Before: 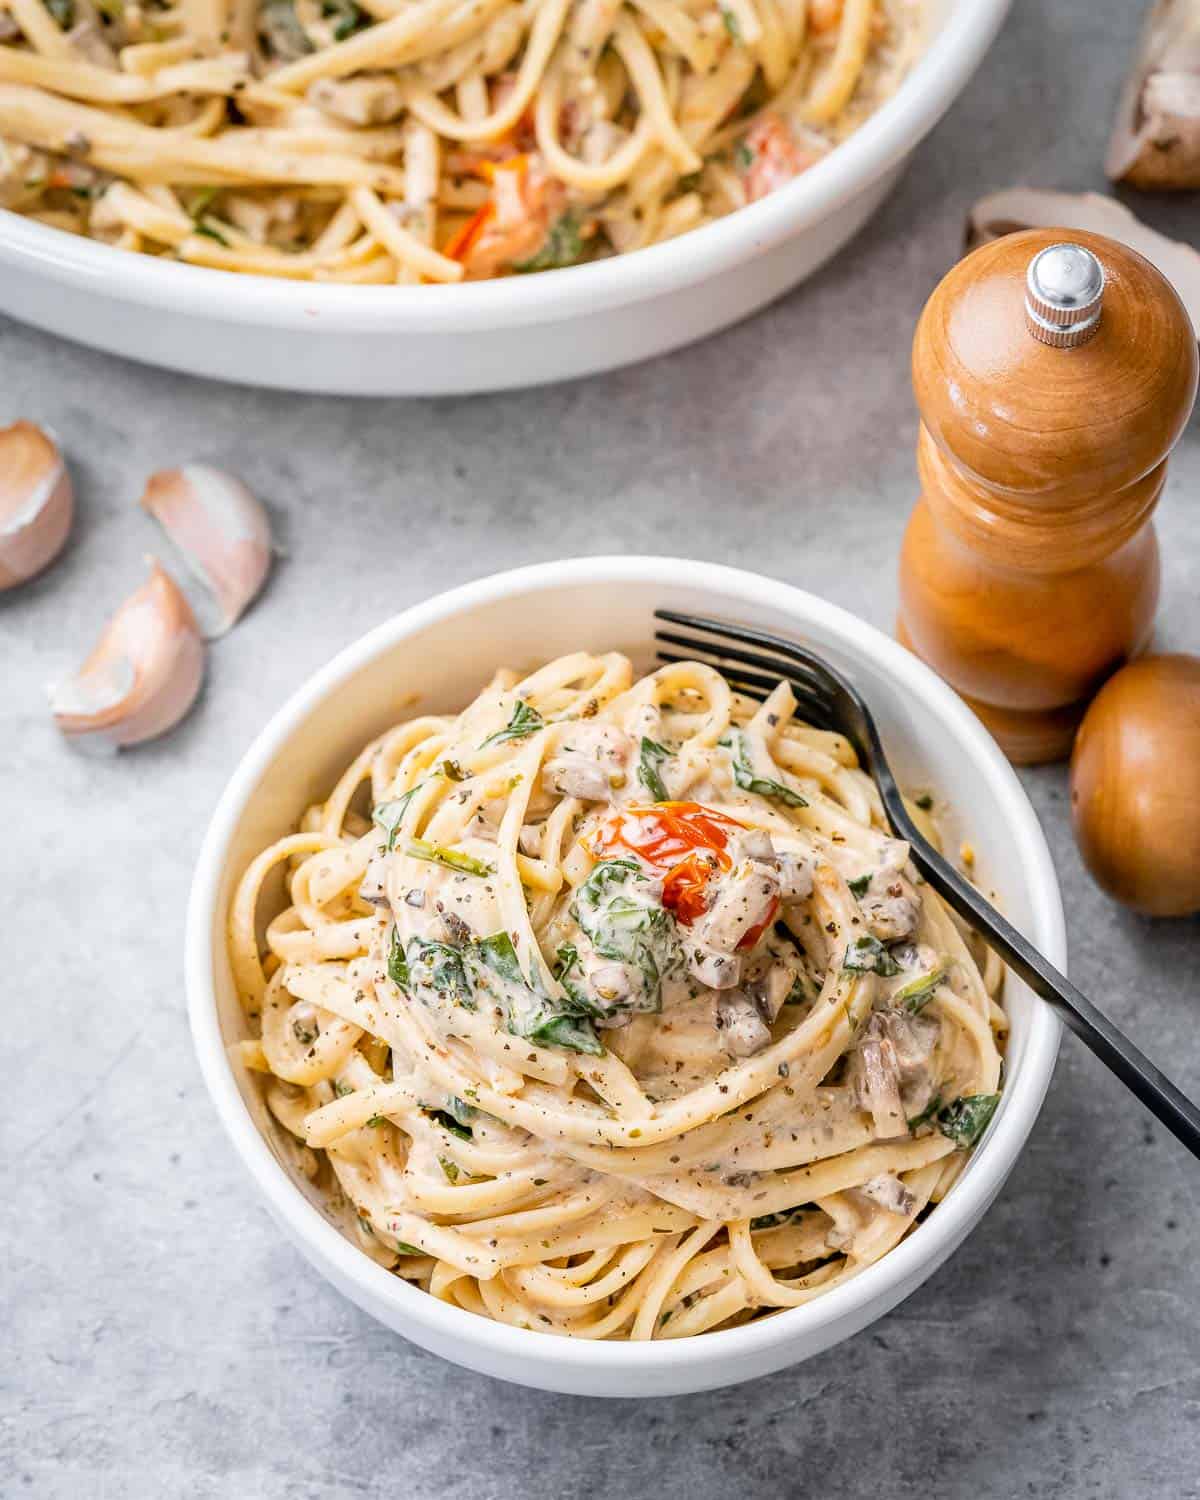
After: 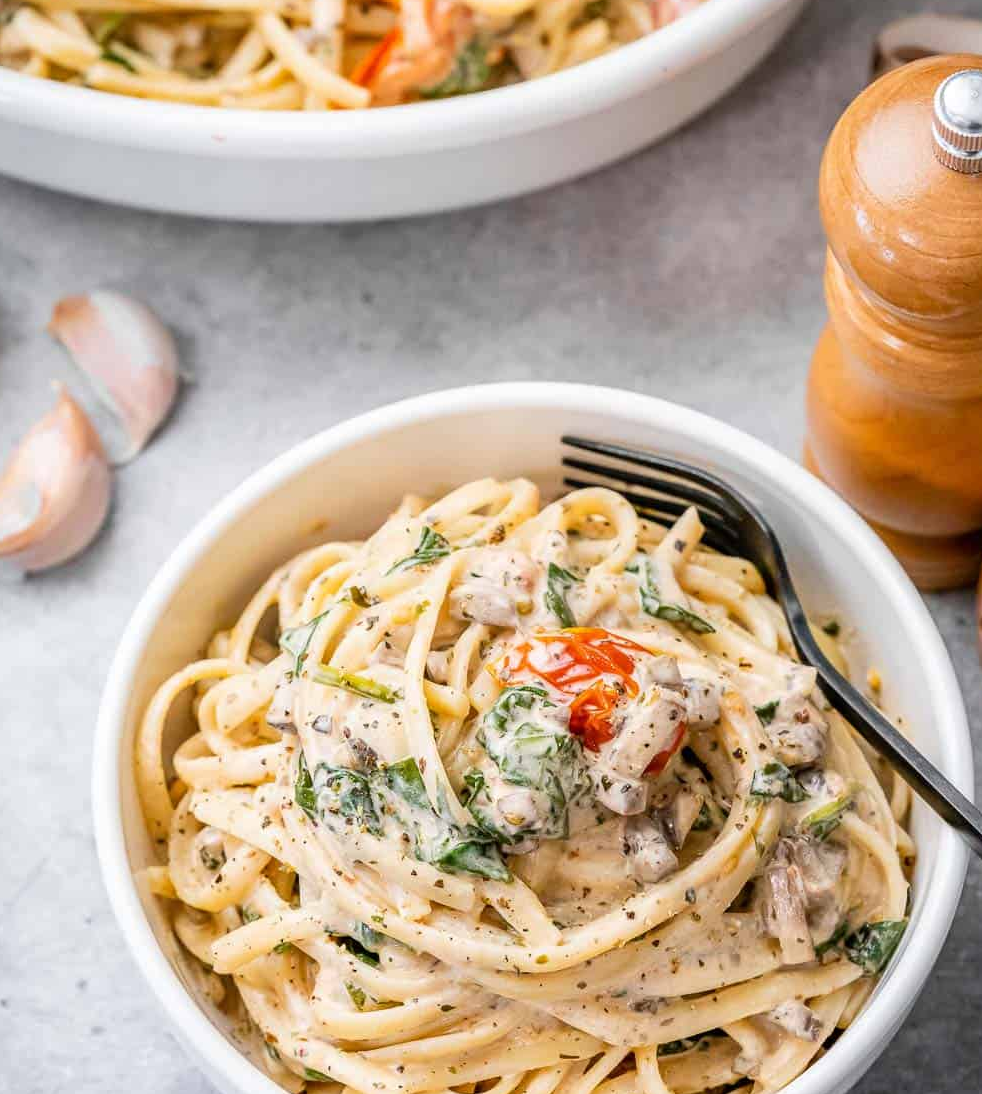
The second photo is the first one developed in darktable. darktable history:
sharpen: radius 2.933, amount 0.883, threshold 47.33
crop: left 7.756%, top 11.615%, right 10.359%, bottom 15.436%
